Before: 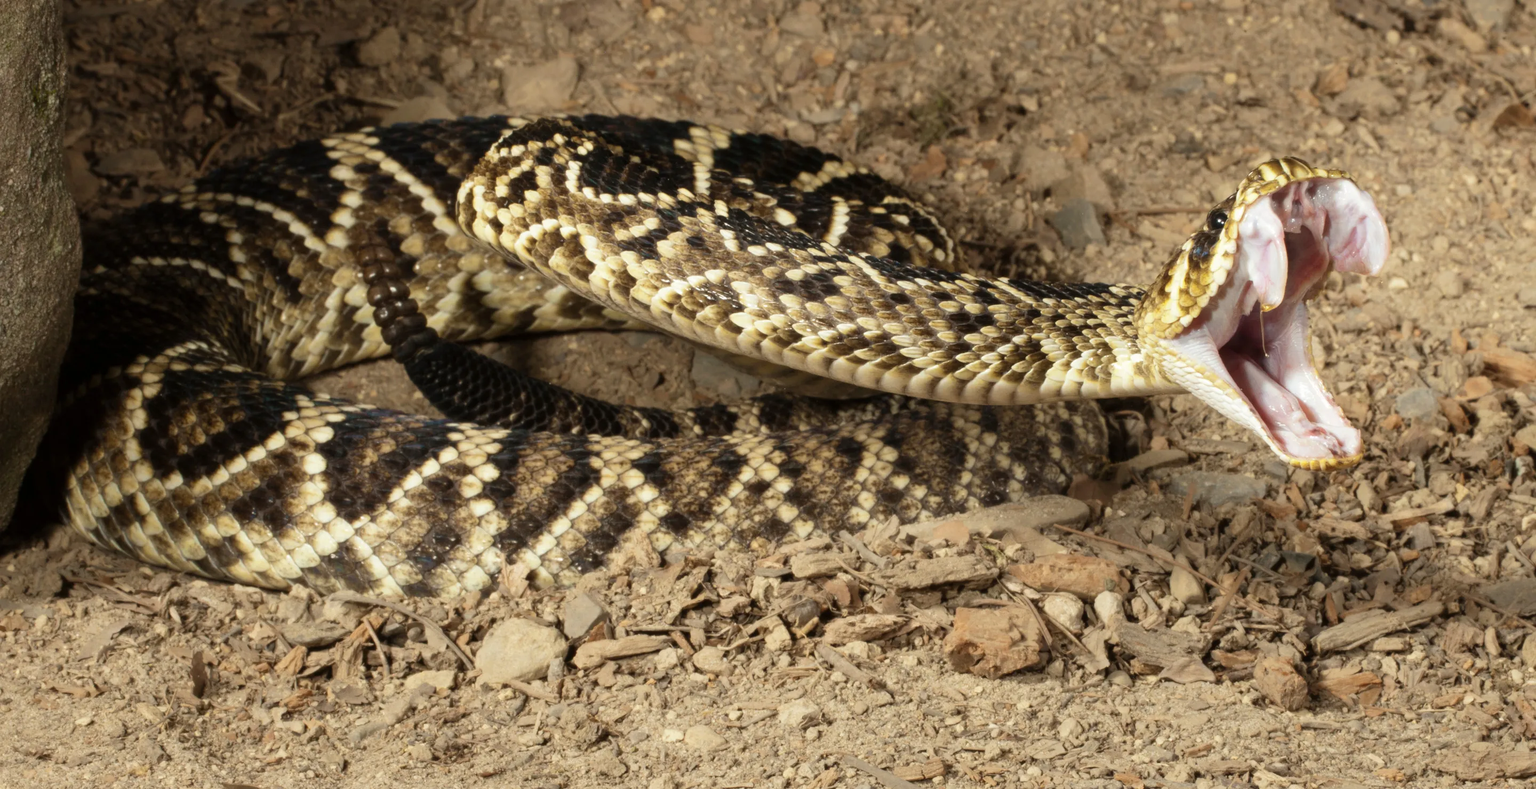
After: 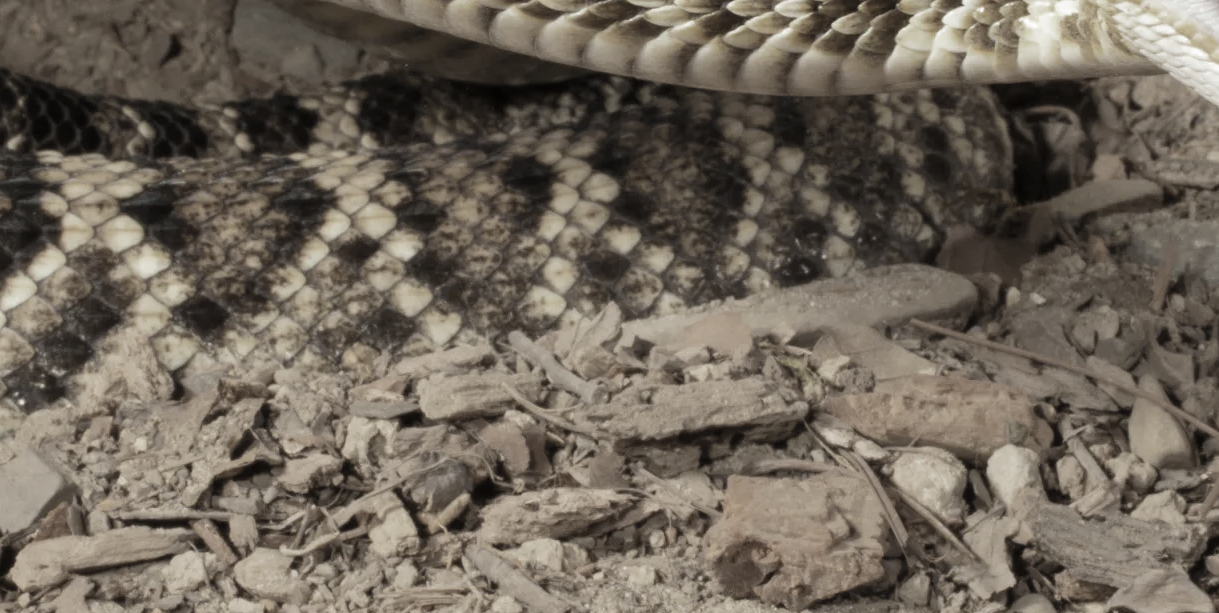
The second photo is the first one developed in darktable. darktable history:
crop: left 36.994%, top 44.929%, right 20.67%, bottom 13.646%
color zones: curves: ch0 [(0, 0.487) (0.241, 0.395) (0.434, 0.373) (0.658, 0.412) (0.838, 0.487)]; ch1 [(0, 0) (0.053, 0.053) (0.211, 0.202) (0.579, 0.259) (0.781, 0.241)]
